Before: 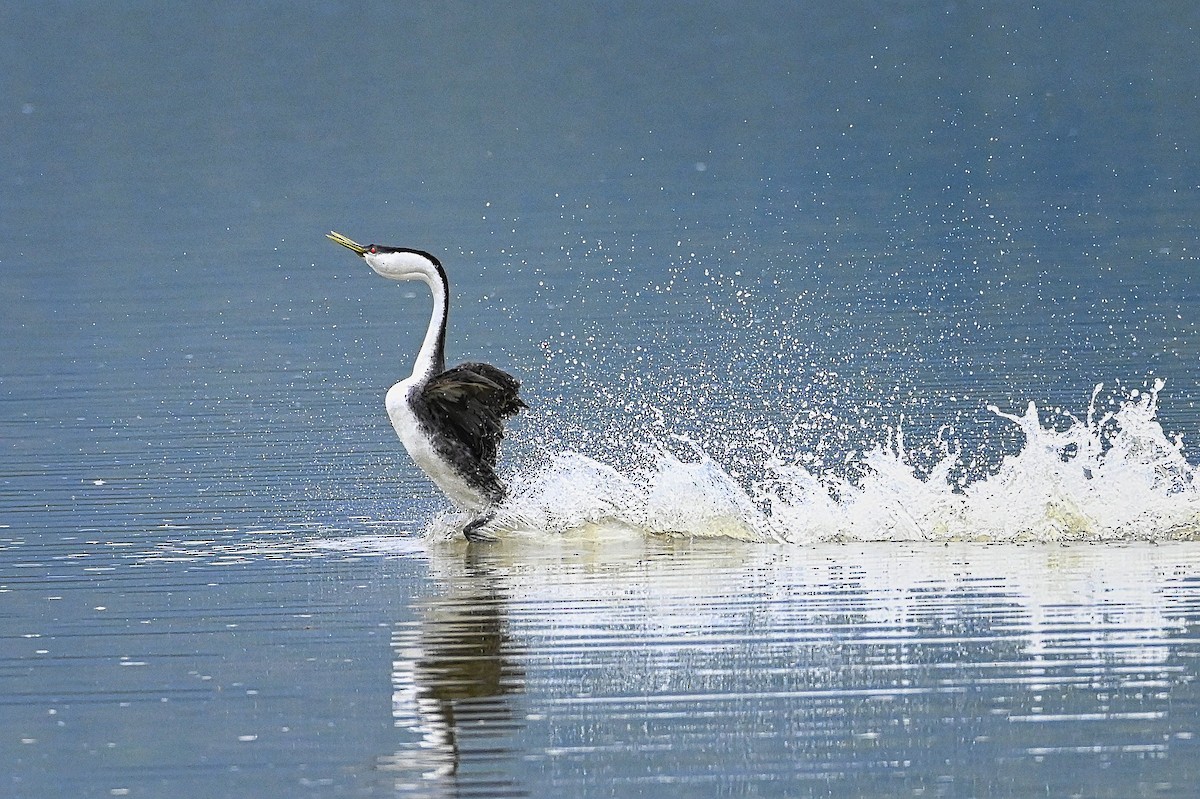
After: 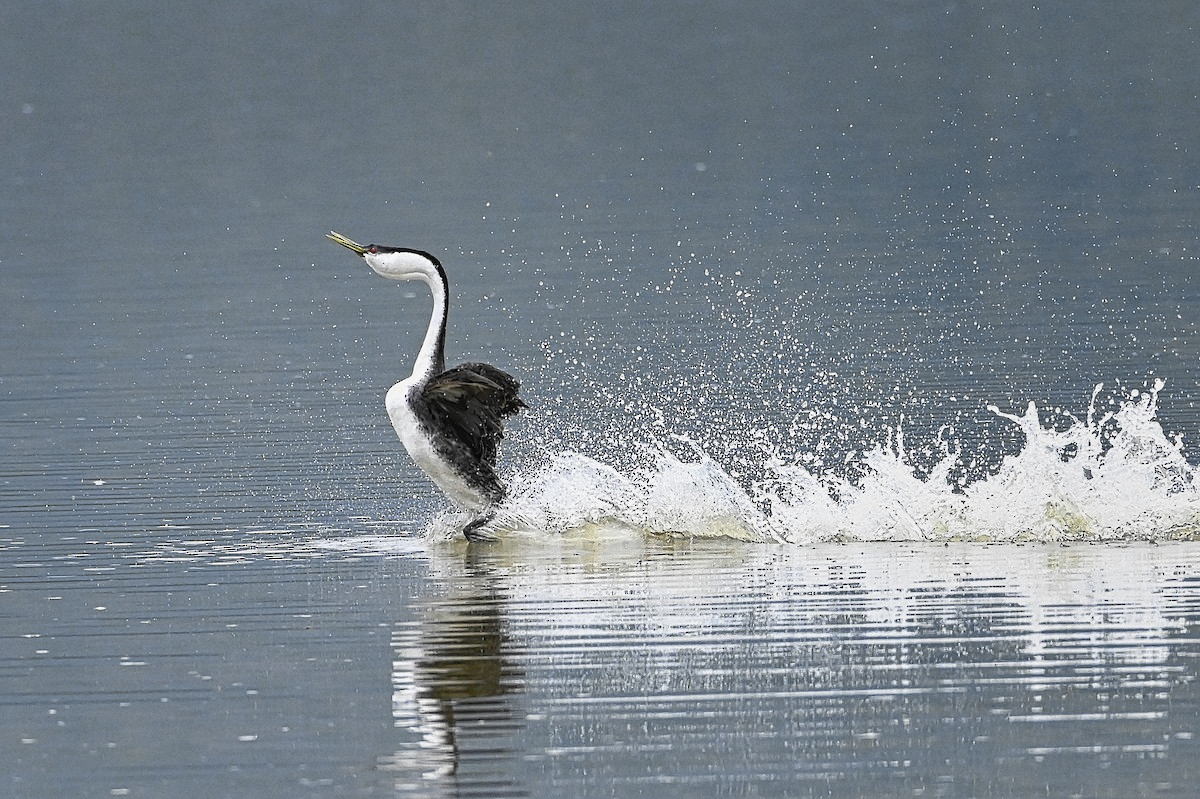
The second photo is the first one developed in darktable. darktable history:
color zones: curves: ch0 [(0.035, 0.242) (0.25, 0.5) (0.384, 0.214) (0.488, 0.255) (0.75, 0.5)]; ch1 [(0.063, 0.379) (0.25, 0.5) (0.354, 0.201) (0.489, 0.085) (0.729, 0.271)]; ch2 [(0.25, 0.5) (0.38, 0.517) (0.442, 0.51) (0.735, 0.456)]
shadows and highlights: low approximation 0.01, soften with gaussian
